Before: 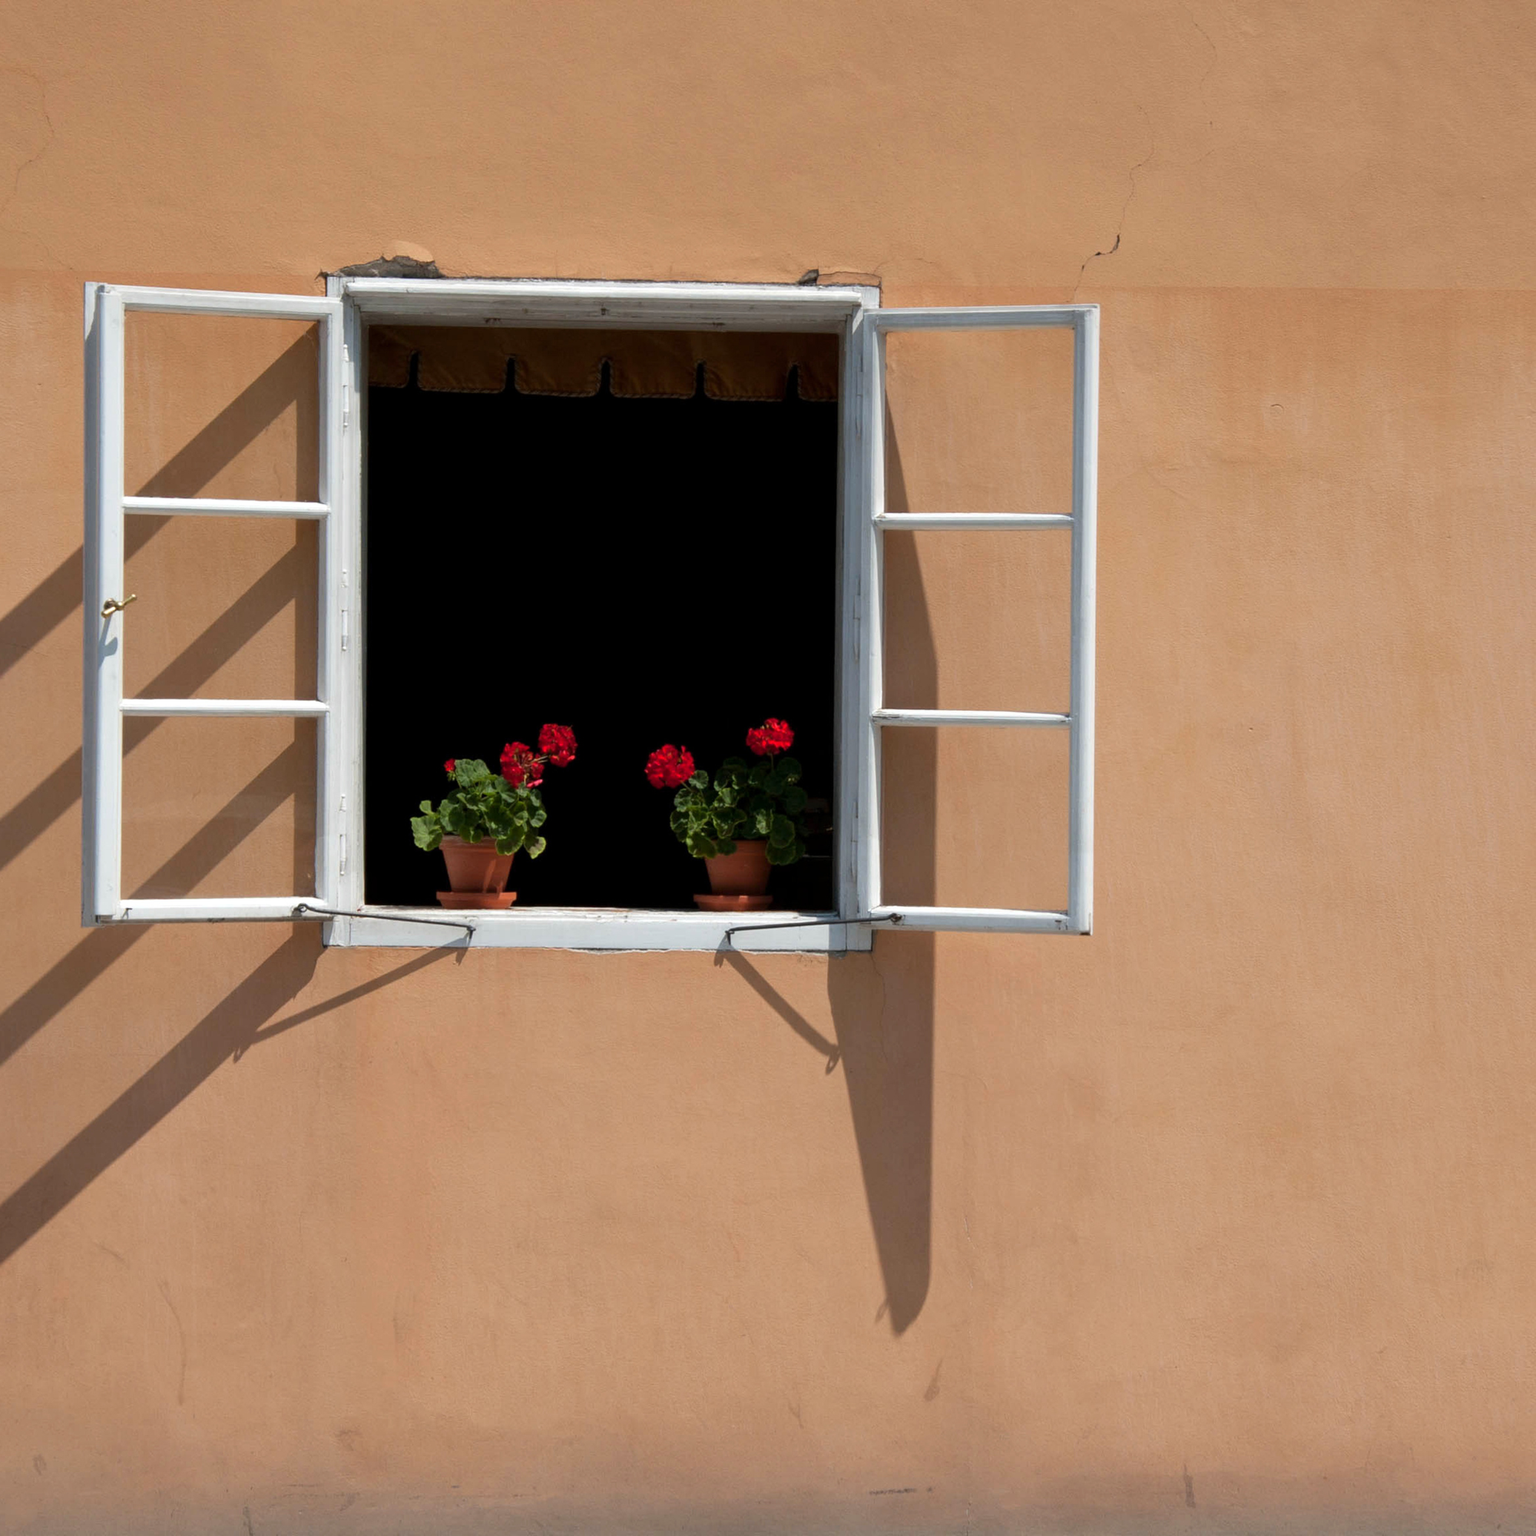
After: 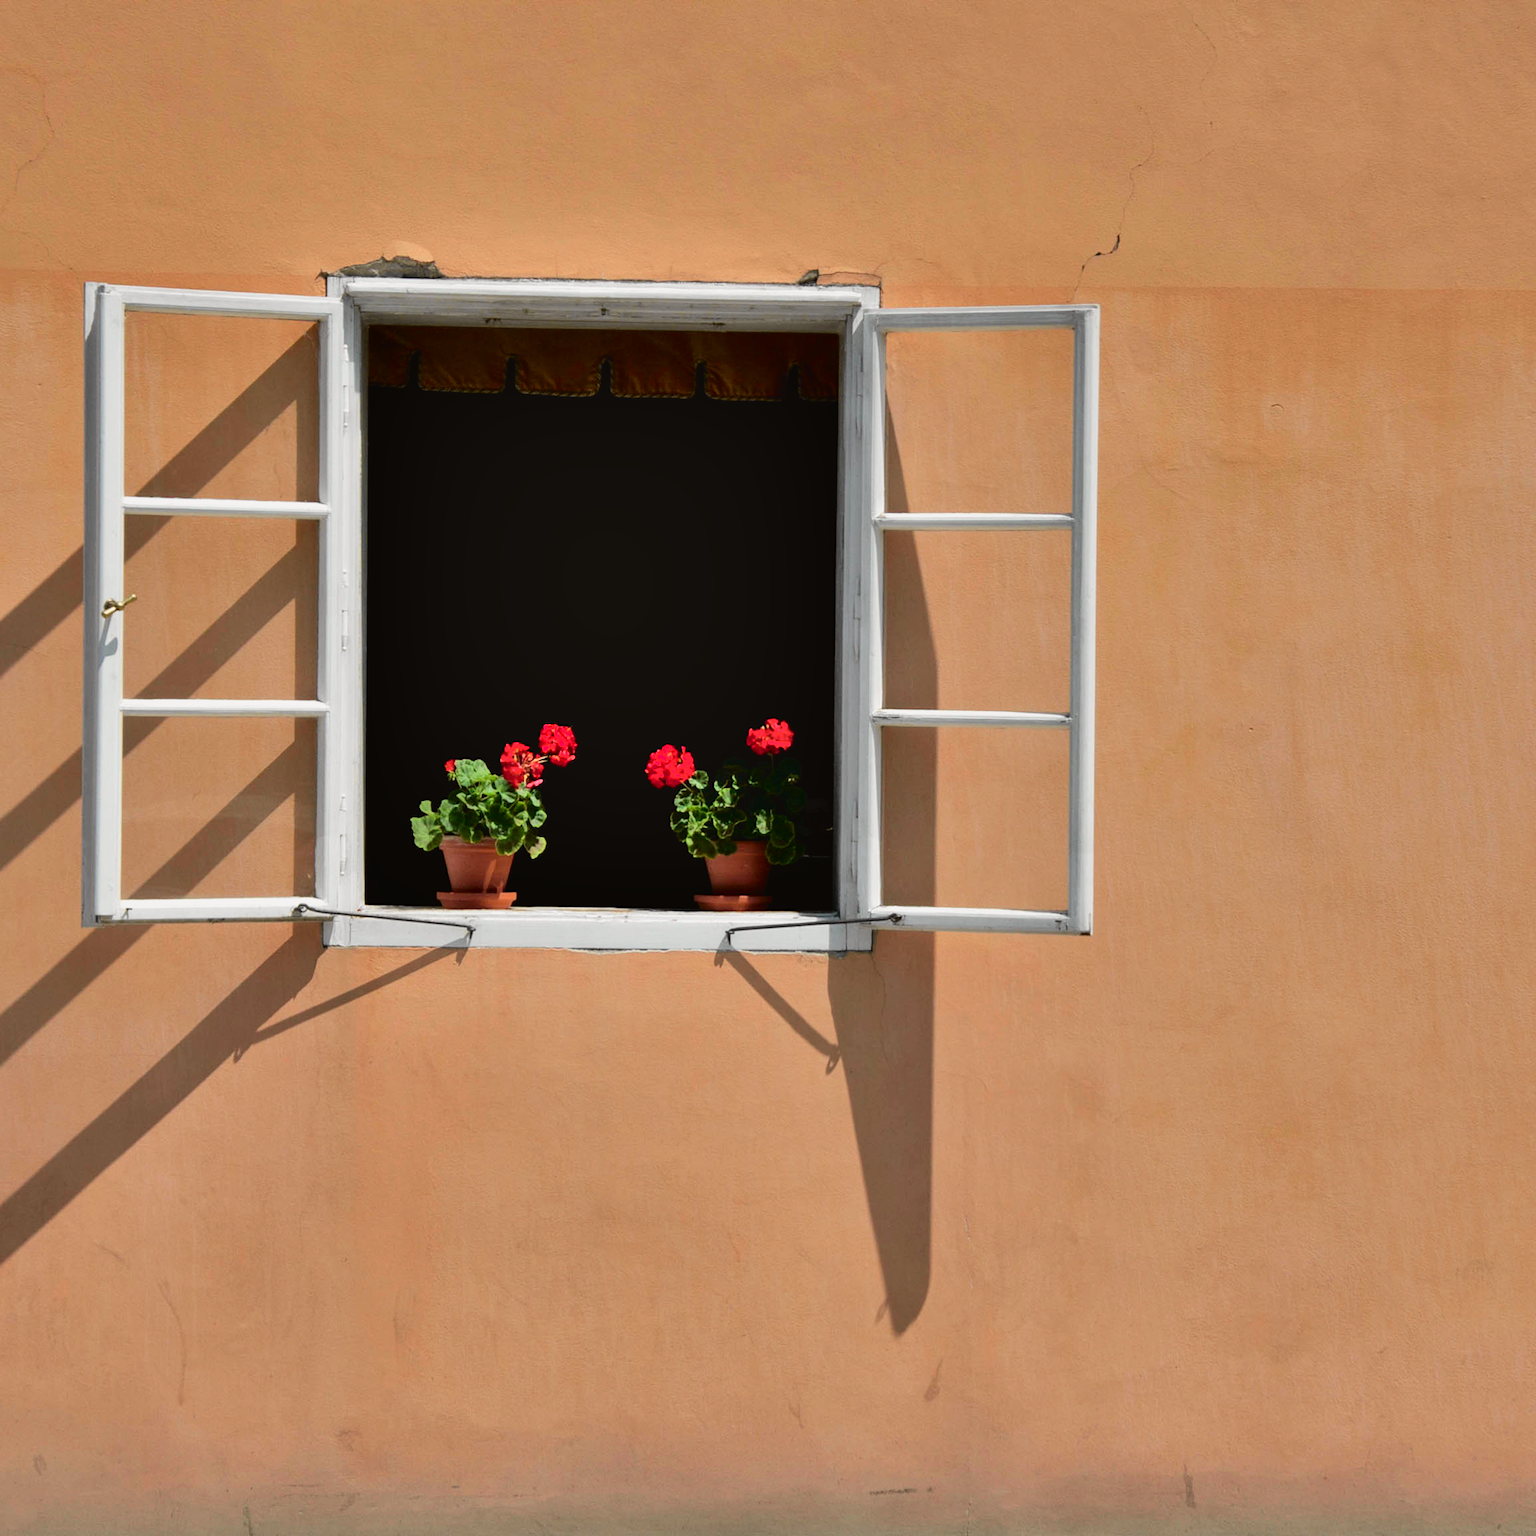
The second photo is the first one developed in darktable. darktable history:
tone curve: curves: ch0 [(0, 0.019) (0.066, 0.043) (0.189, 0.182) (0.368, 0.407) (0.501, 0.564) (0.677, 0.729) (0.851, 0.861) (0.997, 0.959)]; ch1 [(0, 0) (0.187, 0.121) (0.388, 0.346) (0.437, 0.409) (0.474, 0.472) (0.499, 0.501) (0.514, 0.507) (0.548, 0.557) (0.653, 0.663) (0.812, 0.856) (1, 1)]; ch2 [(0, 0) (0.246, 0.214) (0.421, 0.427) (0.459, 0.484) (0.5, 0.504) (0.518, 0.516) (0.529, 0.548) (0.56, 0.576) (0.607, 0.63) (0.744, 0.734) (0.867, 0.821) (0.993, 0.889)], color space Lab, independent channels, preserve colors none
shadows and highlights: shadows 60, highlights -60.23, soften with gaussian
